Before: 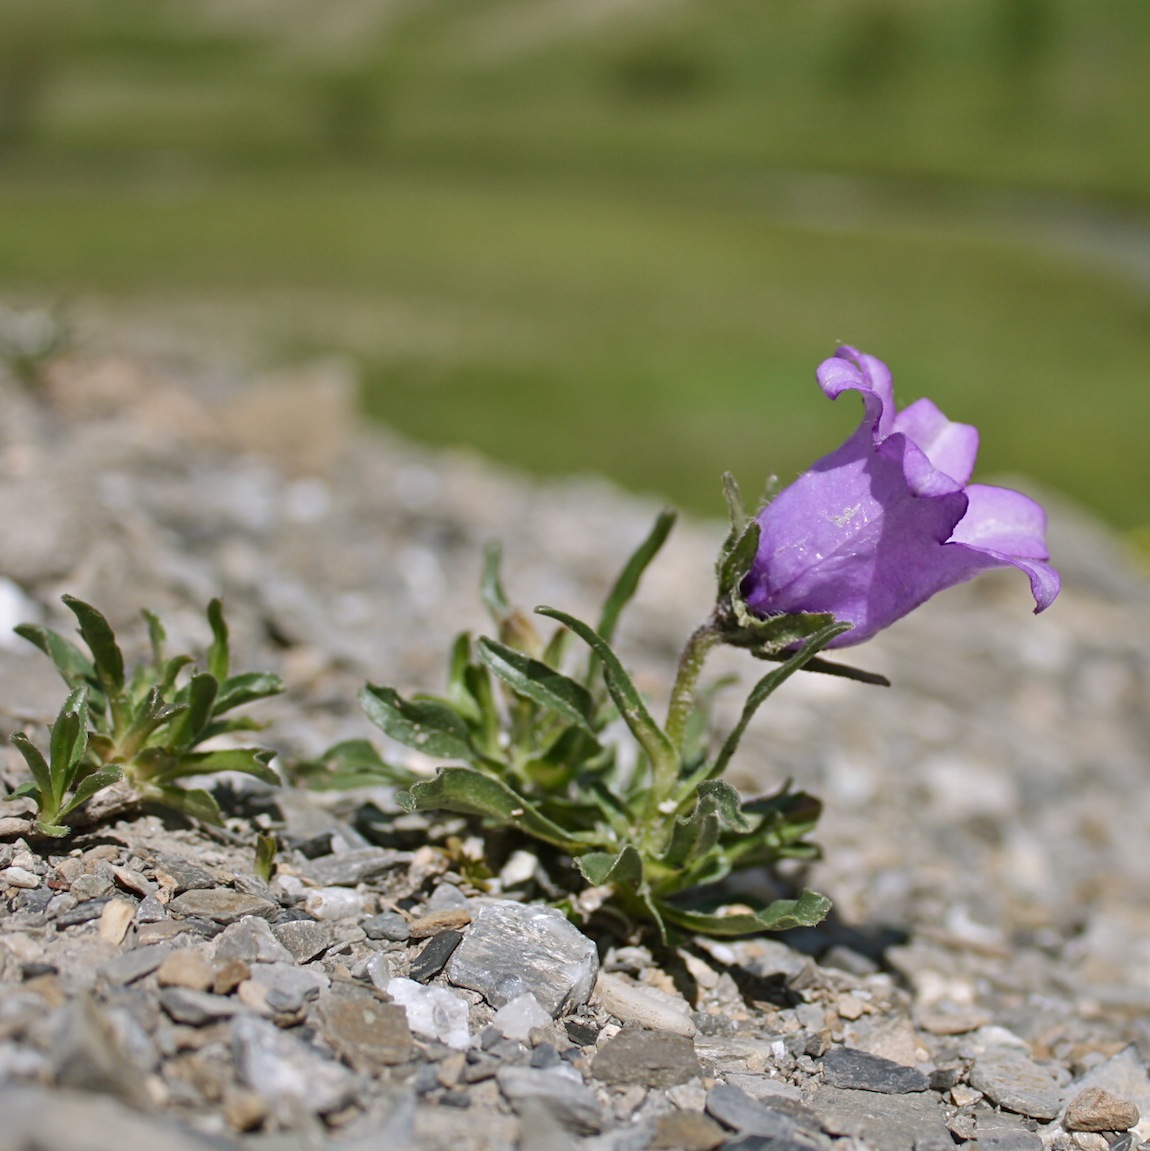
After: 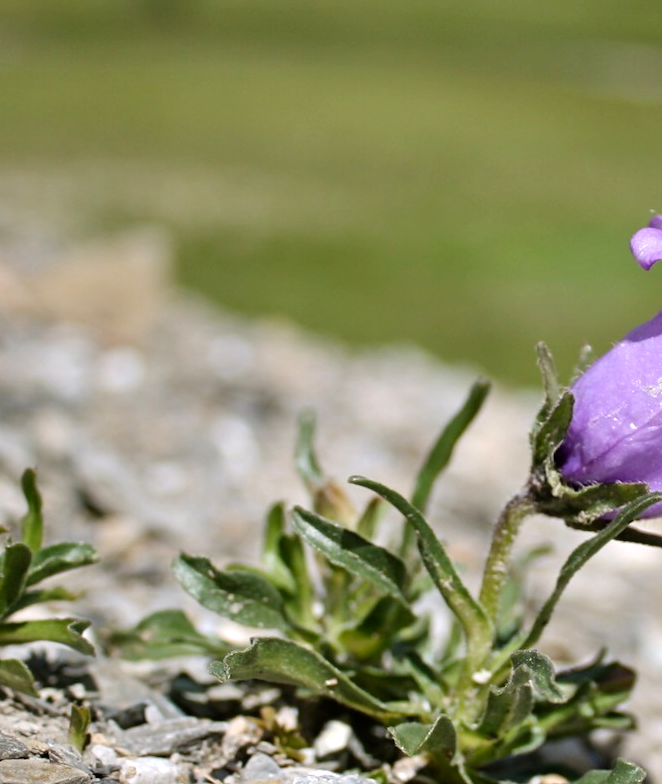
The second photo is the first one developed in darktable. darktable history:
tone equalizer: -8 EV -0.389 EV, -7 EV -0.384 EV, -6 EV -0.372 EV, -5 EV -0.252 EV, -3 EV 0.253 EV, -2 EV 0.362 EV, -1 EV 0.391 EV, +0 EV 0.442 EV
crop: left 16.24%, top 11.307%, right 26.174%, bottom 20.495%
